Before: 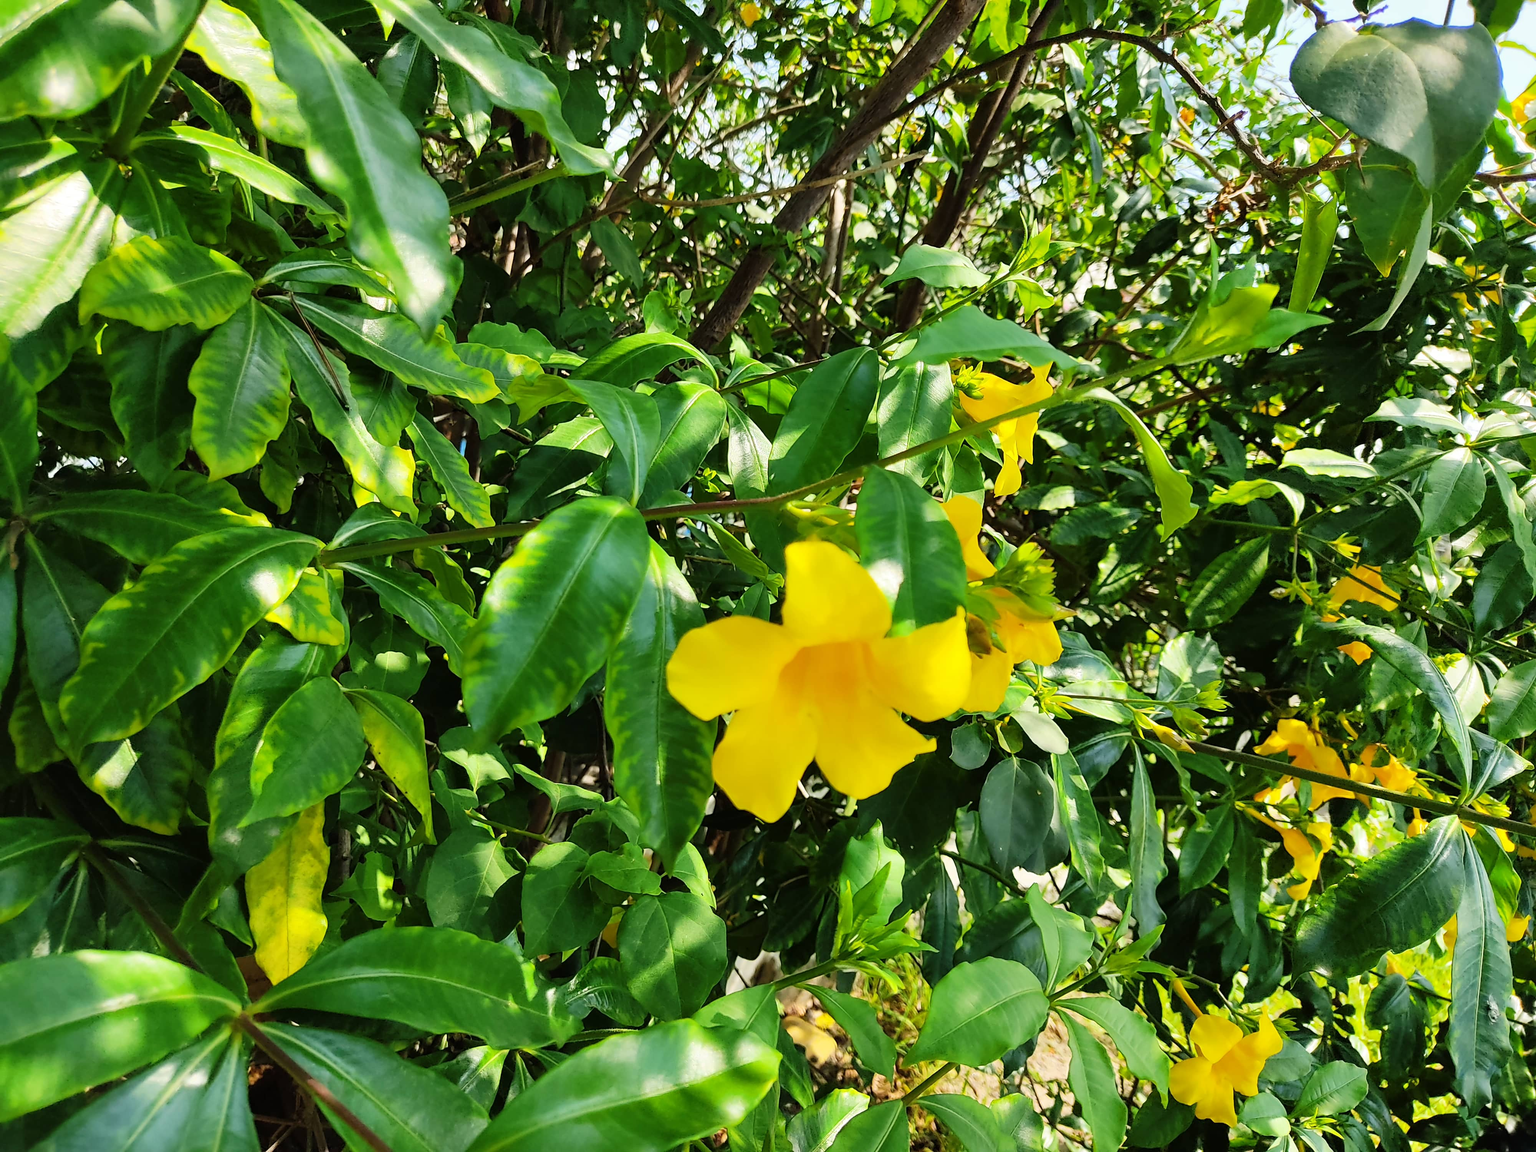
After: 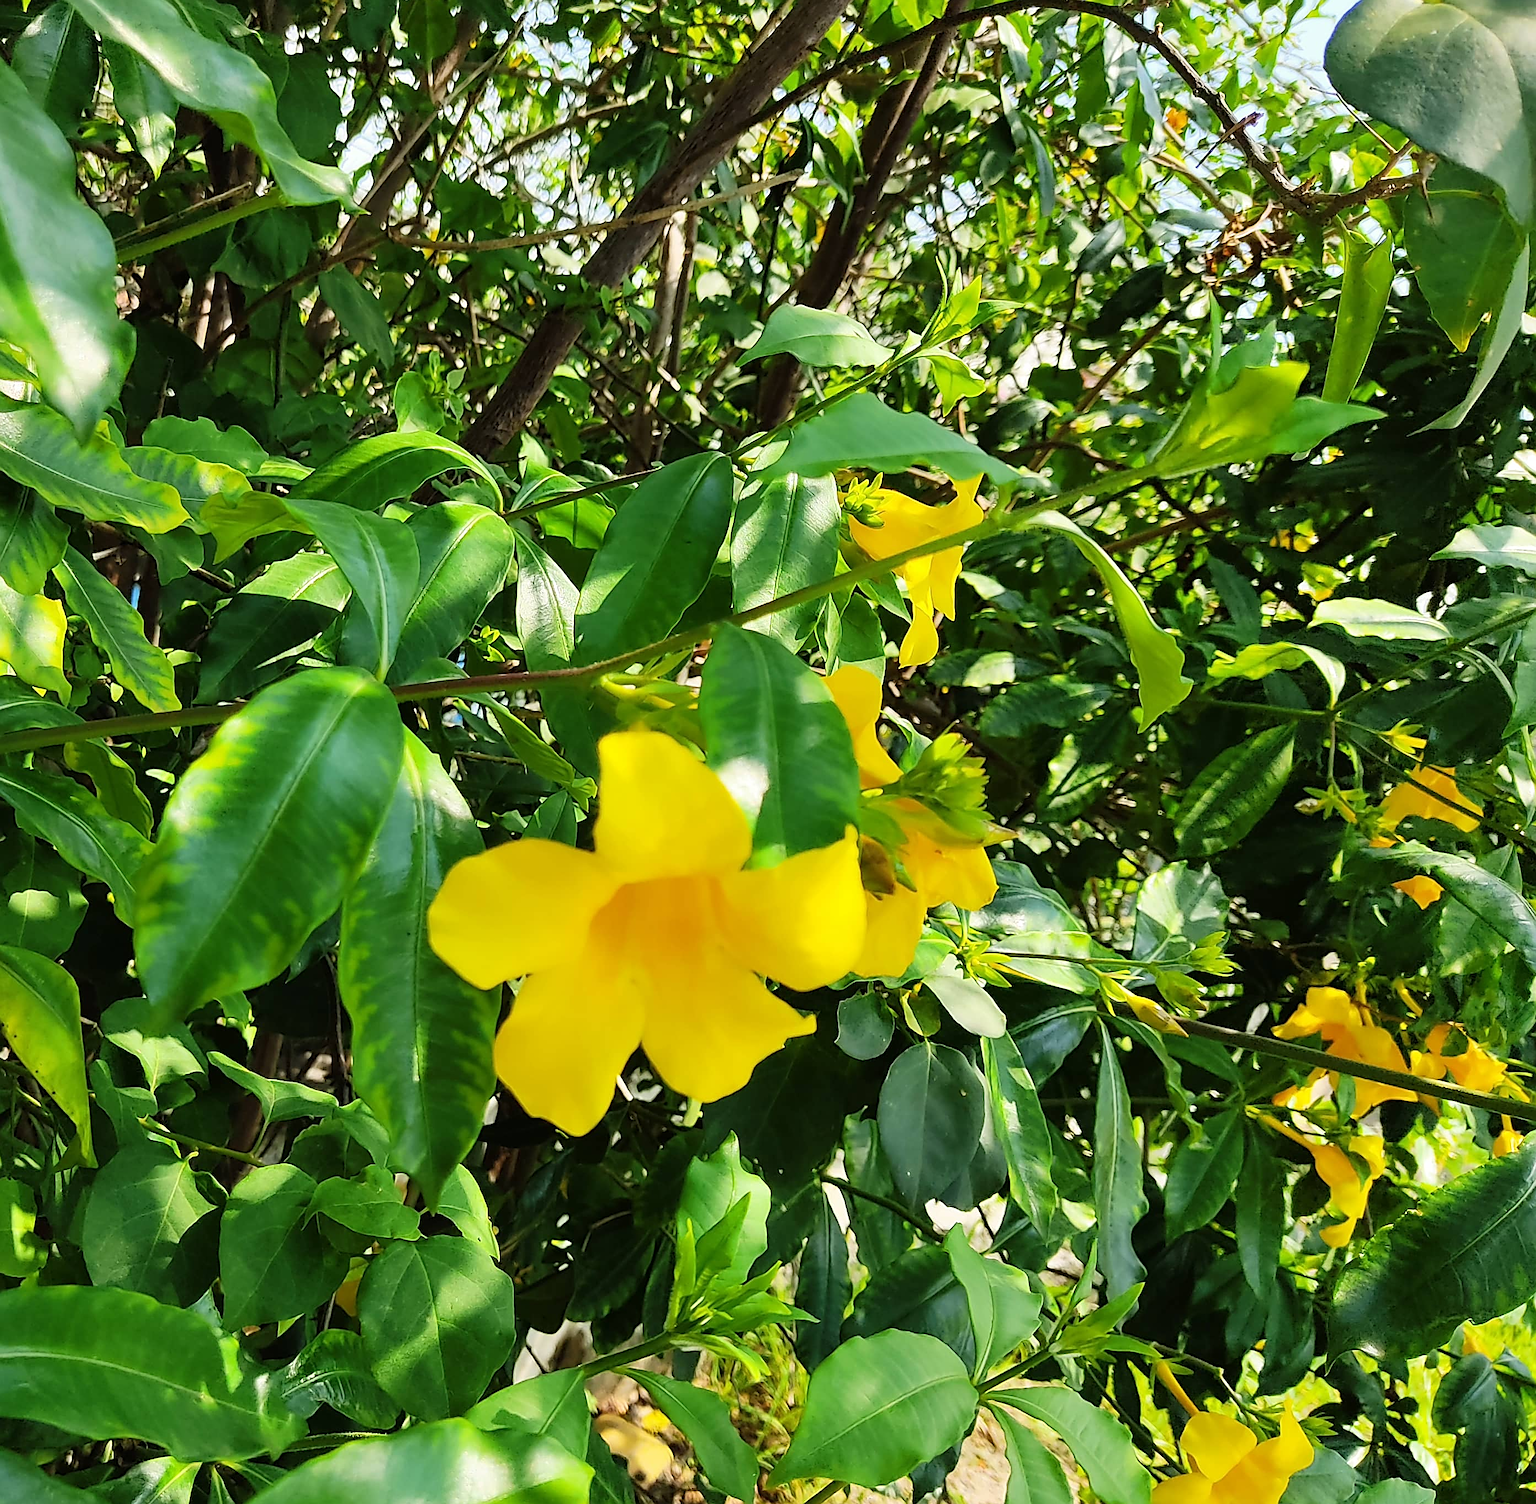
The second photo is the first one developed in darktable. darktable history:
sharpen: on, module defaults
crop and rotate: left 24.034%, top 2.838%, right 6.406%, bottom 6.299%
